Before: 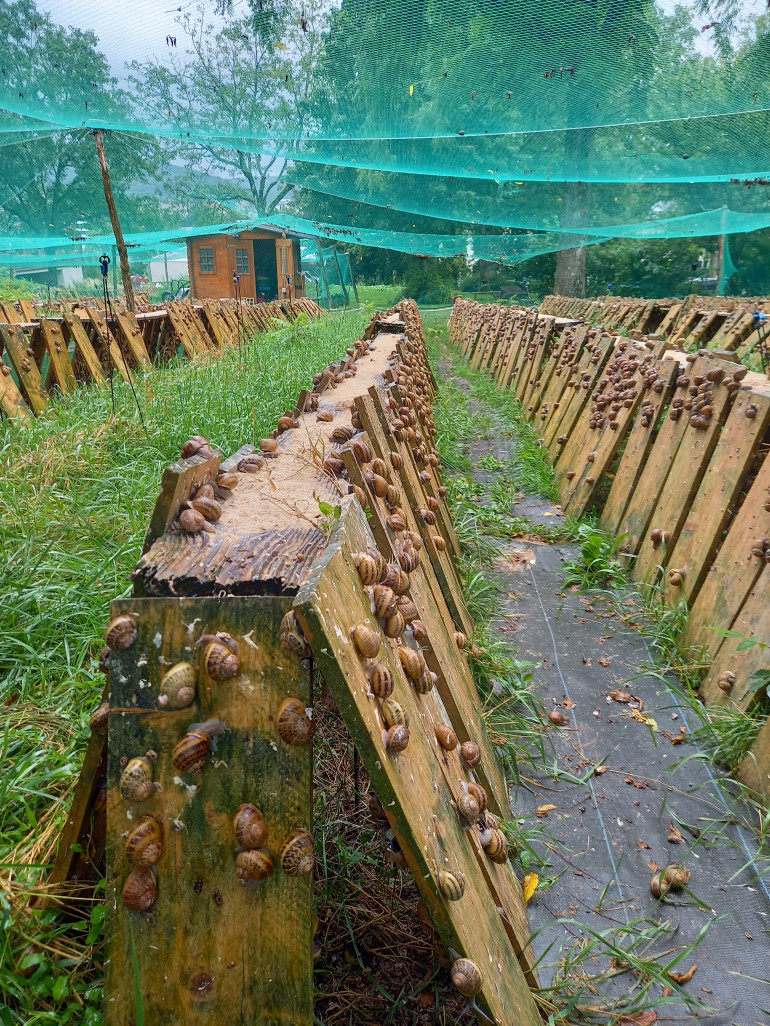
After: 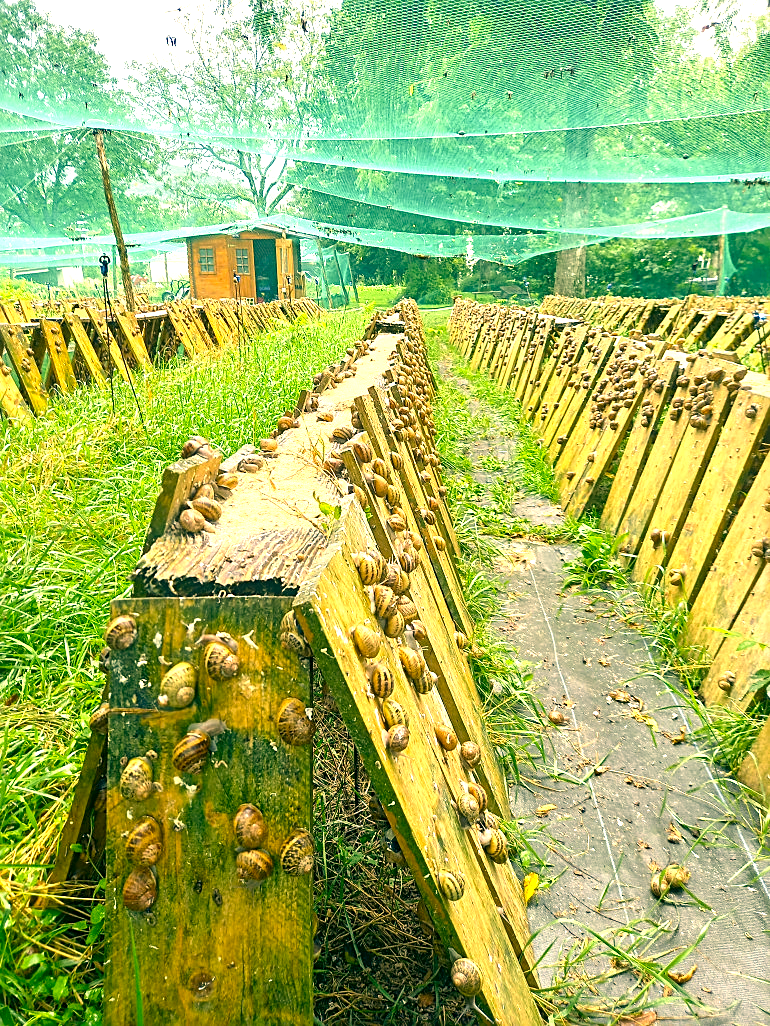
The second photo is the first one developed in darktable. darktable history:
color correction: highlights a* 5.61, highlights b* 33.78, shadows a* -26.05, shadows b* 3.99
exposure: black level correction 0, exposure 1.451 EV, compensate exposure bias true
sharpen: amount 0.491
